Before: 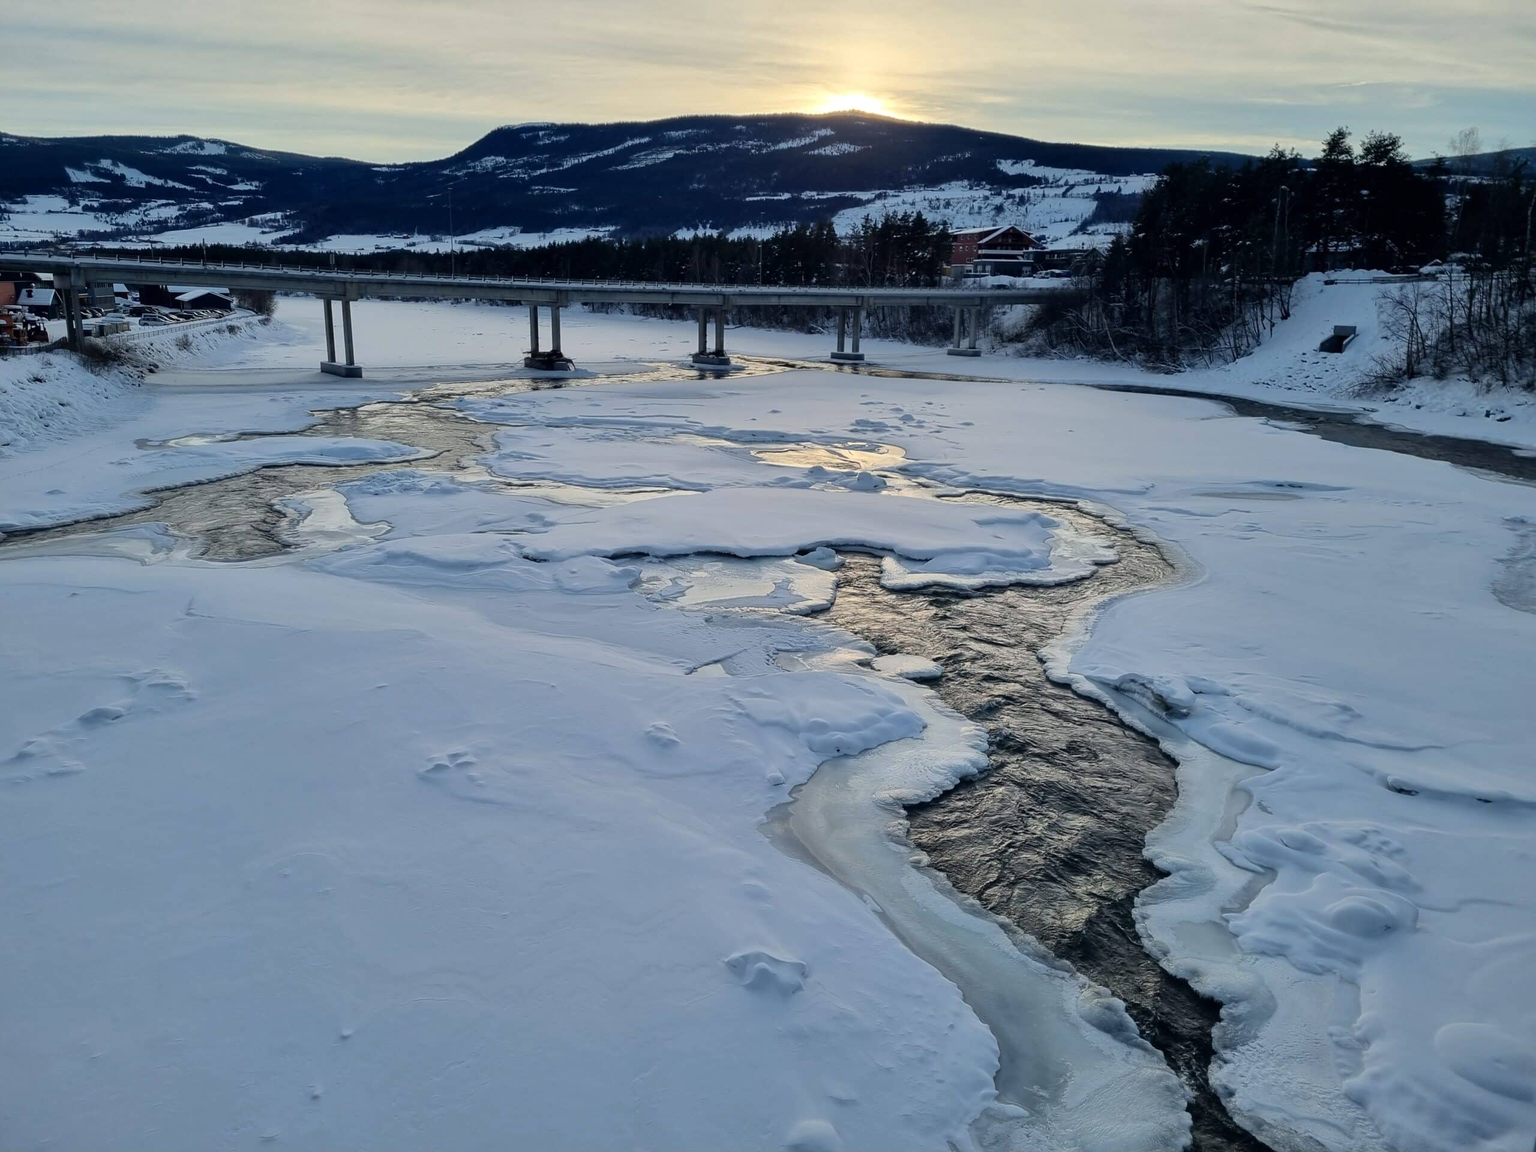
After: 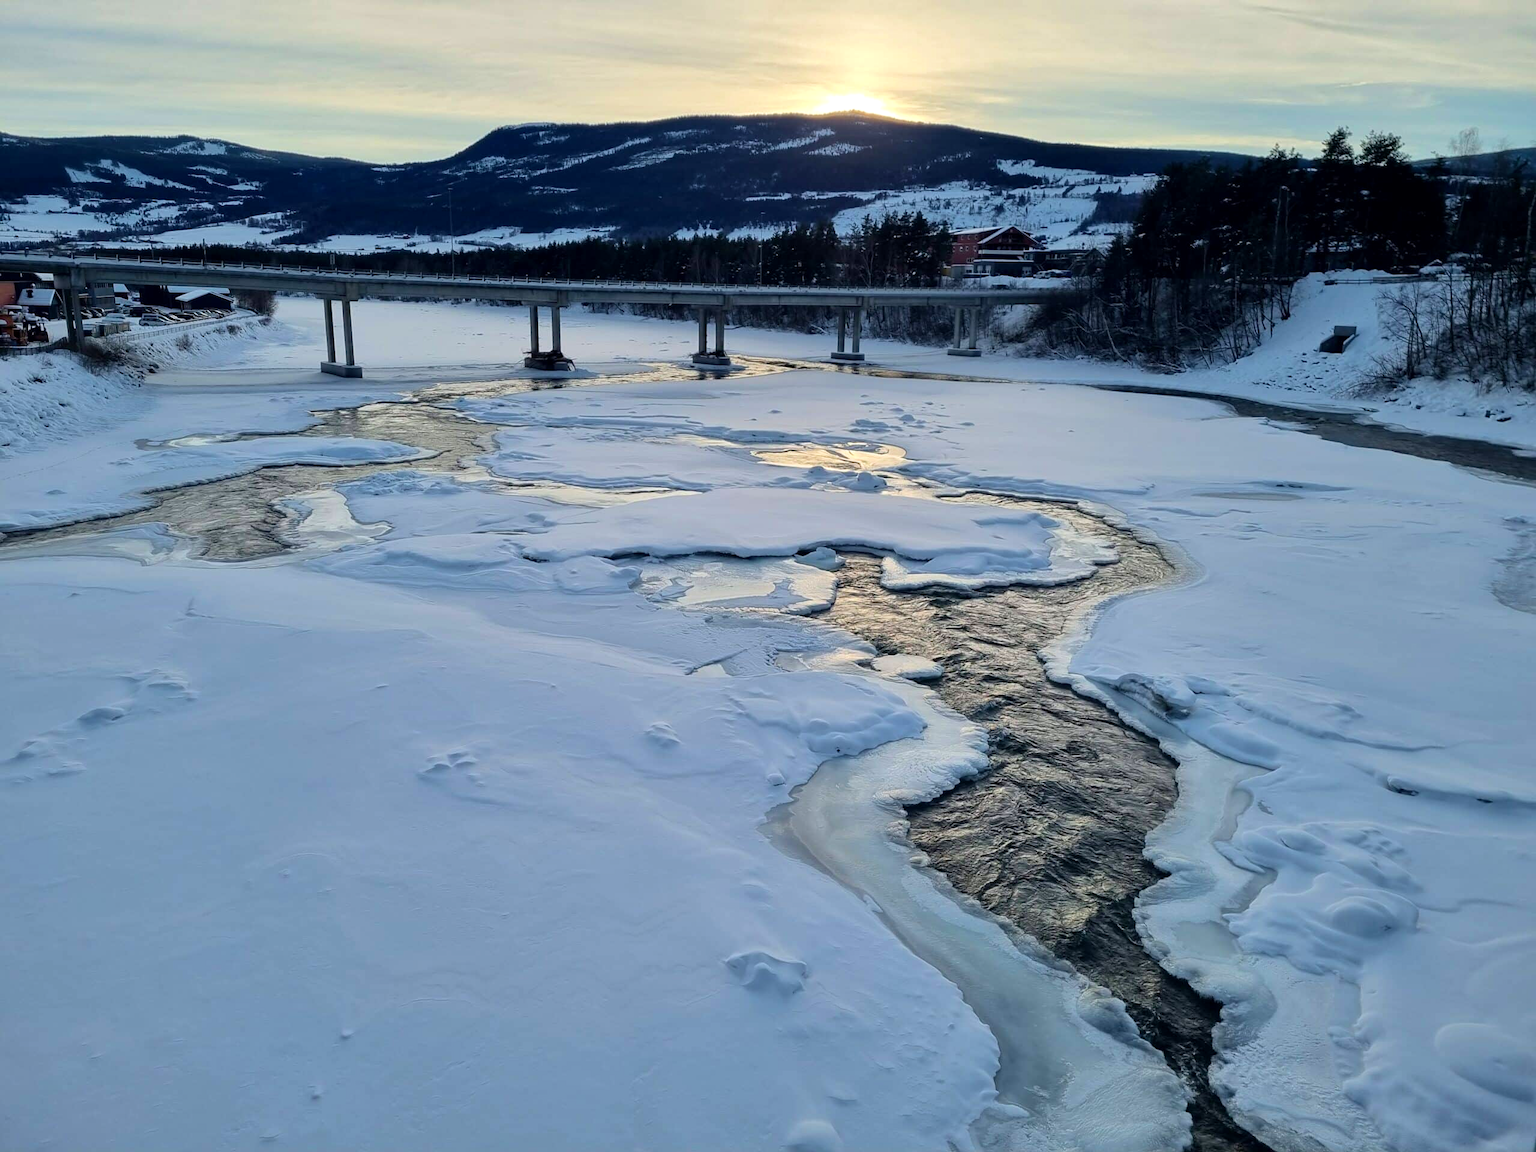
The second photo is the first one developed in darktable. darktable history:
velvia: on, module defaults
exposure: black level correction 0.001, exposure 0.191 EV, compensate exposure bias true, compensate highlight preservation false
